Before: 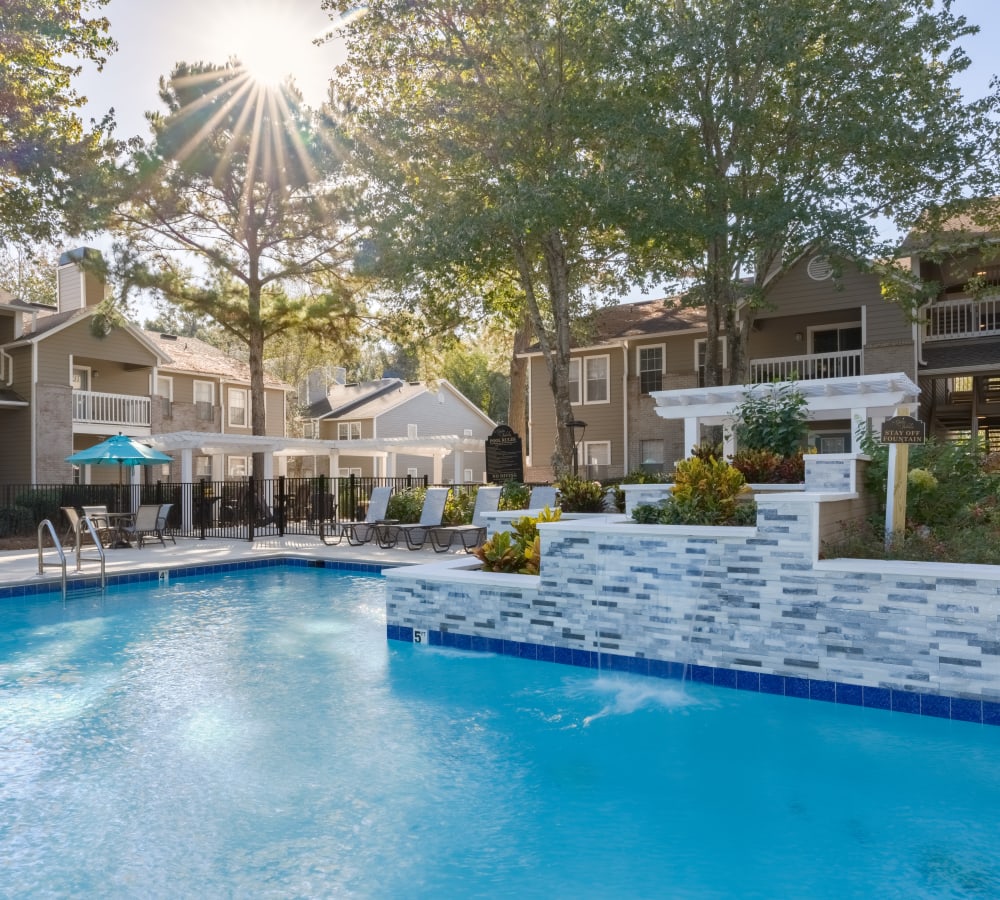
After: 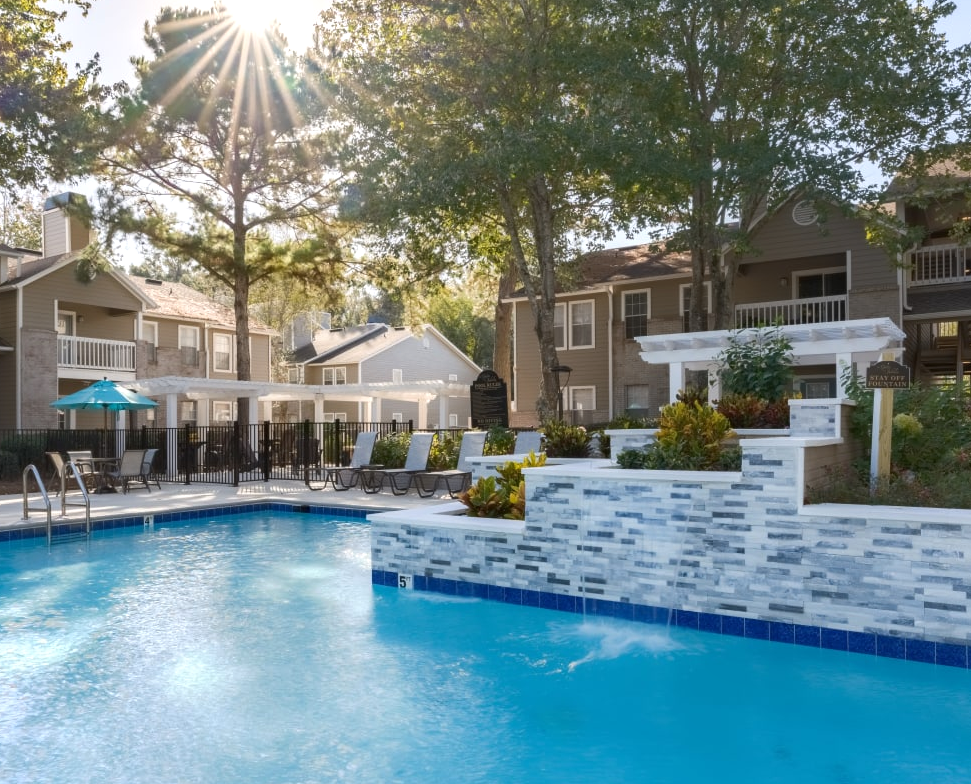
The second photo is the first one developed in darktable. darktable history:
exposure: exposure -0.072 EV, compensate highlight preservation false
crop: left 1.507%, top 6.147%, right 1.379%, bottom 6.637%
tone equalizer: -8 EV -0.001 EV, -7 EV 0.001 EV, -6 EV -0.002 EV, -5 EV -0.003 EV, -4 EV -0.062 EV, -3 EV -0.222 EV, -2 EV -0.267 EV, -1 EV 0.105 EV, +0 EV 0.303 EV
